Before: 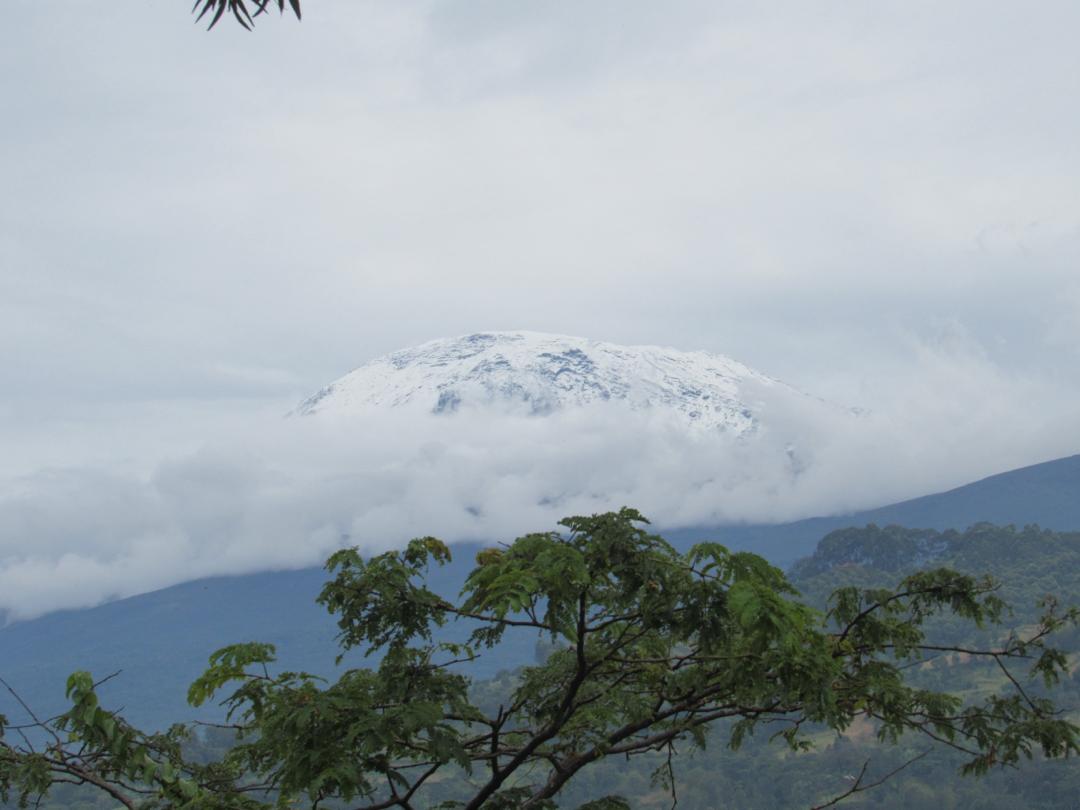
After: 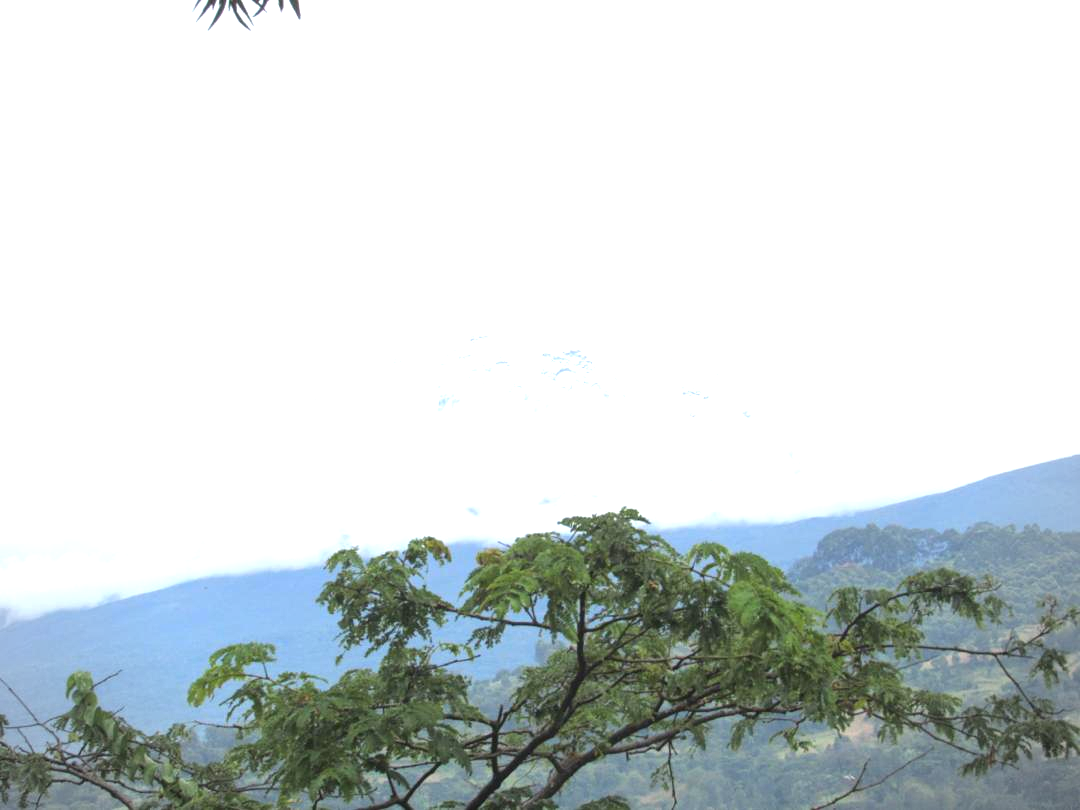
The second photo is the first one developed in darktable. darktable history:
contrast equalizer: y [[0.6 ×6], [0.55 ×6], [0 ×6], [0 ×6], [0 ×6]], mix -0.088
vignetting: brightness -0.278
exposure: black level correction 0, exposure 1.67 EV, compensate highlight preservation false
